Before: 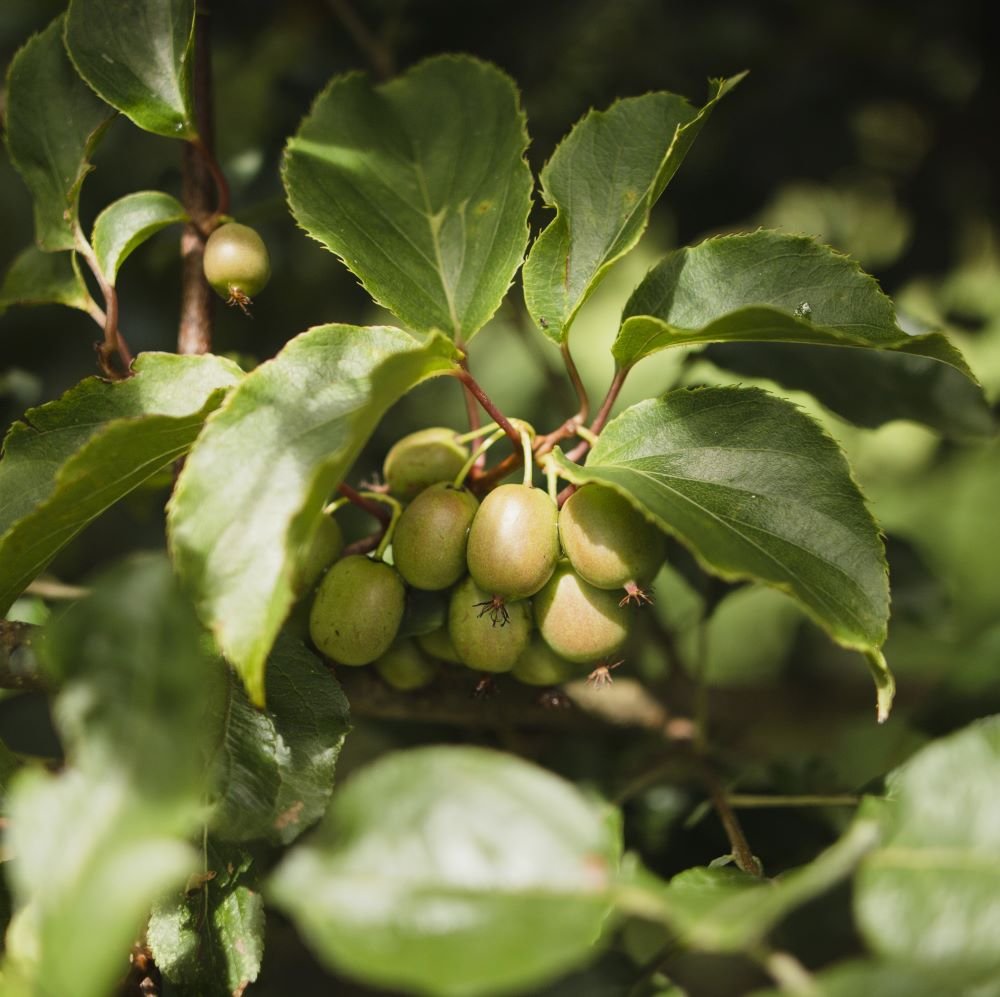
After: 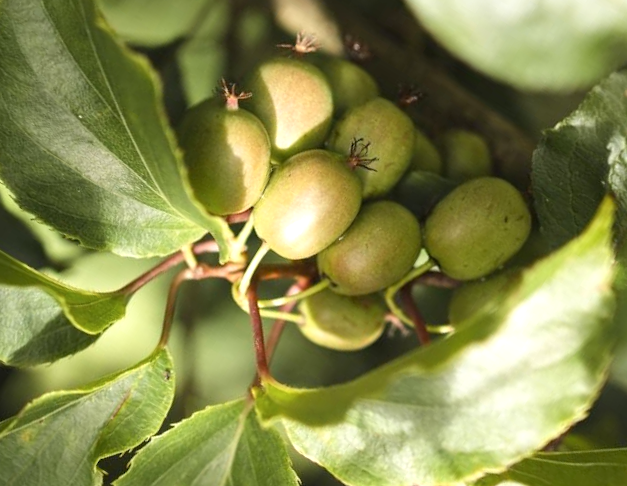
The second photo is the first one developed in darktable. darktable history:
crop and rotate: angle 148.27°, left 9.157%, top 15.668%, right 4.381%, bottom 17.142%
exposure: black level correction 0.001, exposure 0.499 EV, compensate highlight preservation false
tone equalizer: edges refinement/feathering 500, mask exposure compensation -1.57 EV, preserve details no
color zones: curves: ch0 [(0.25, 0.5) (0.428, 0.473) (0.75, 0.5)]; ch1 [(0.243, 0.479) (0.398, 0.452) (0.75, 0.5)]
